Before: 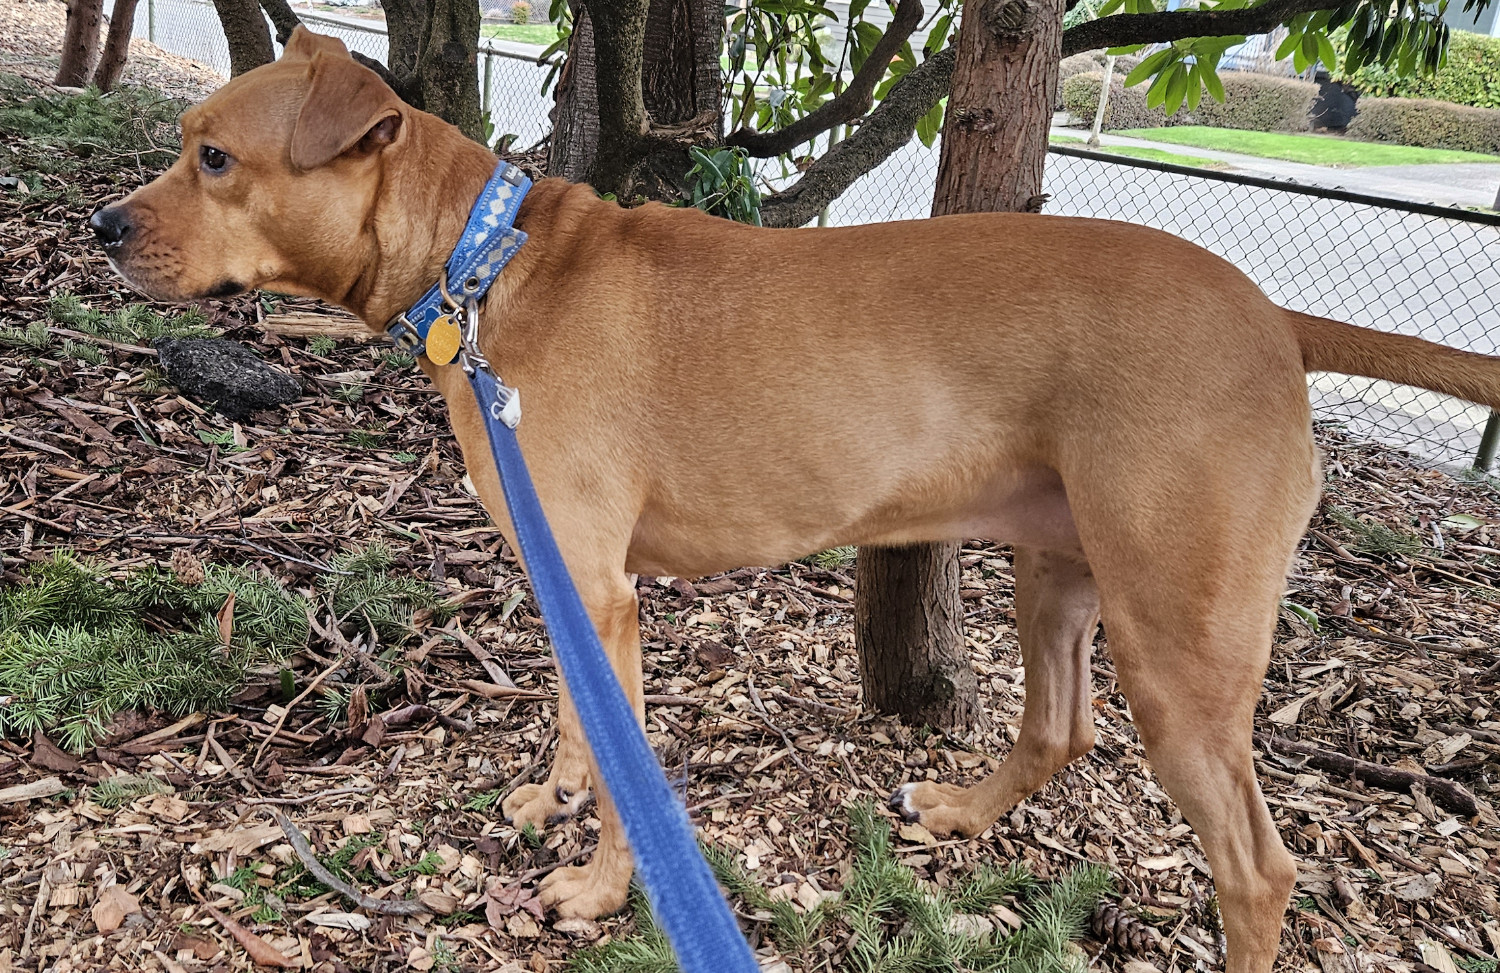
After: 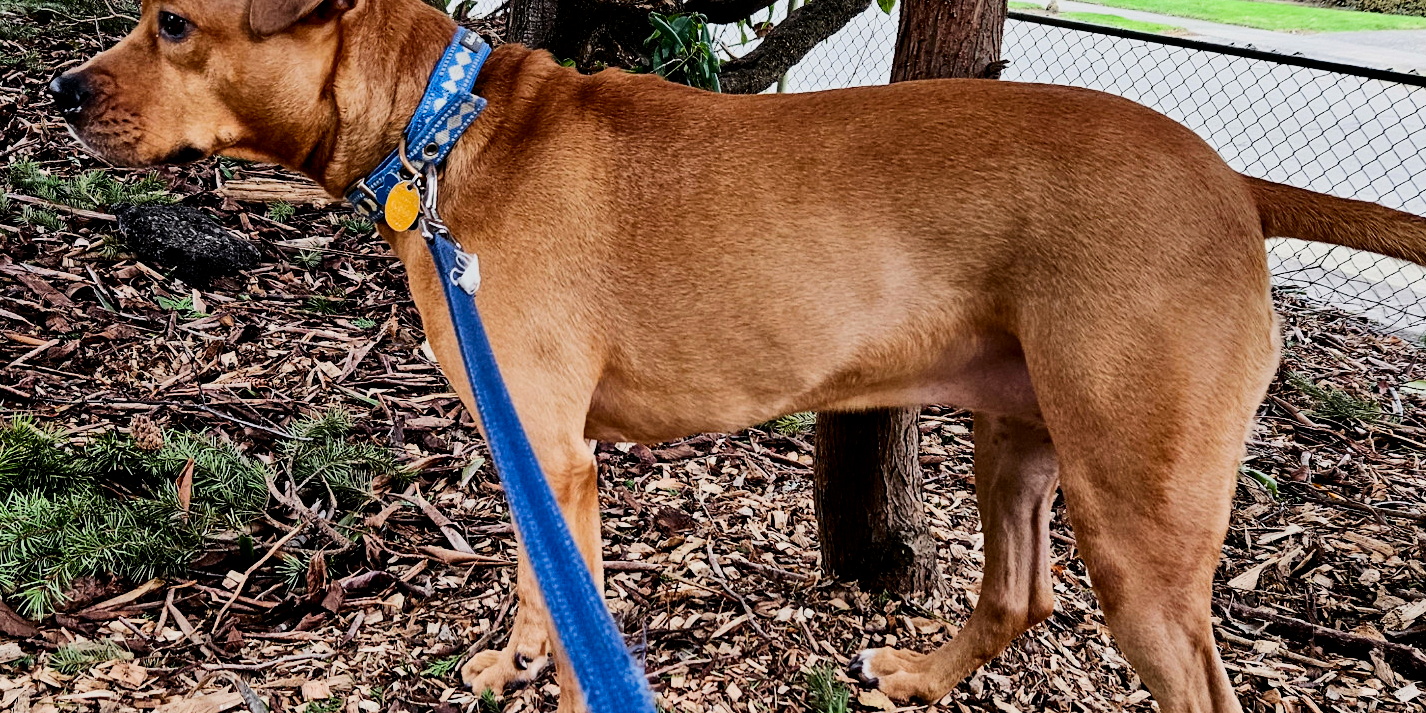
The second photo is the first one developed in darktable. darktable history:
filmic rgb: black relative exposure -5.09 EV, white relative exposure 3.99 EV, hardness 2.9, contrast 1.299, highlights saturation mix -31.48%
contrast brightness saturation: contrast 0.207, brightness -0.109, saturation 0.206
crop and rotate: left 2.795%, top 13.872%, right 2.078%, bottom 12.776%
